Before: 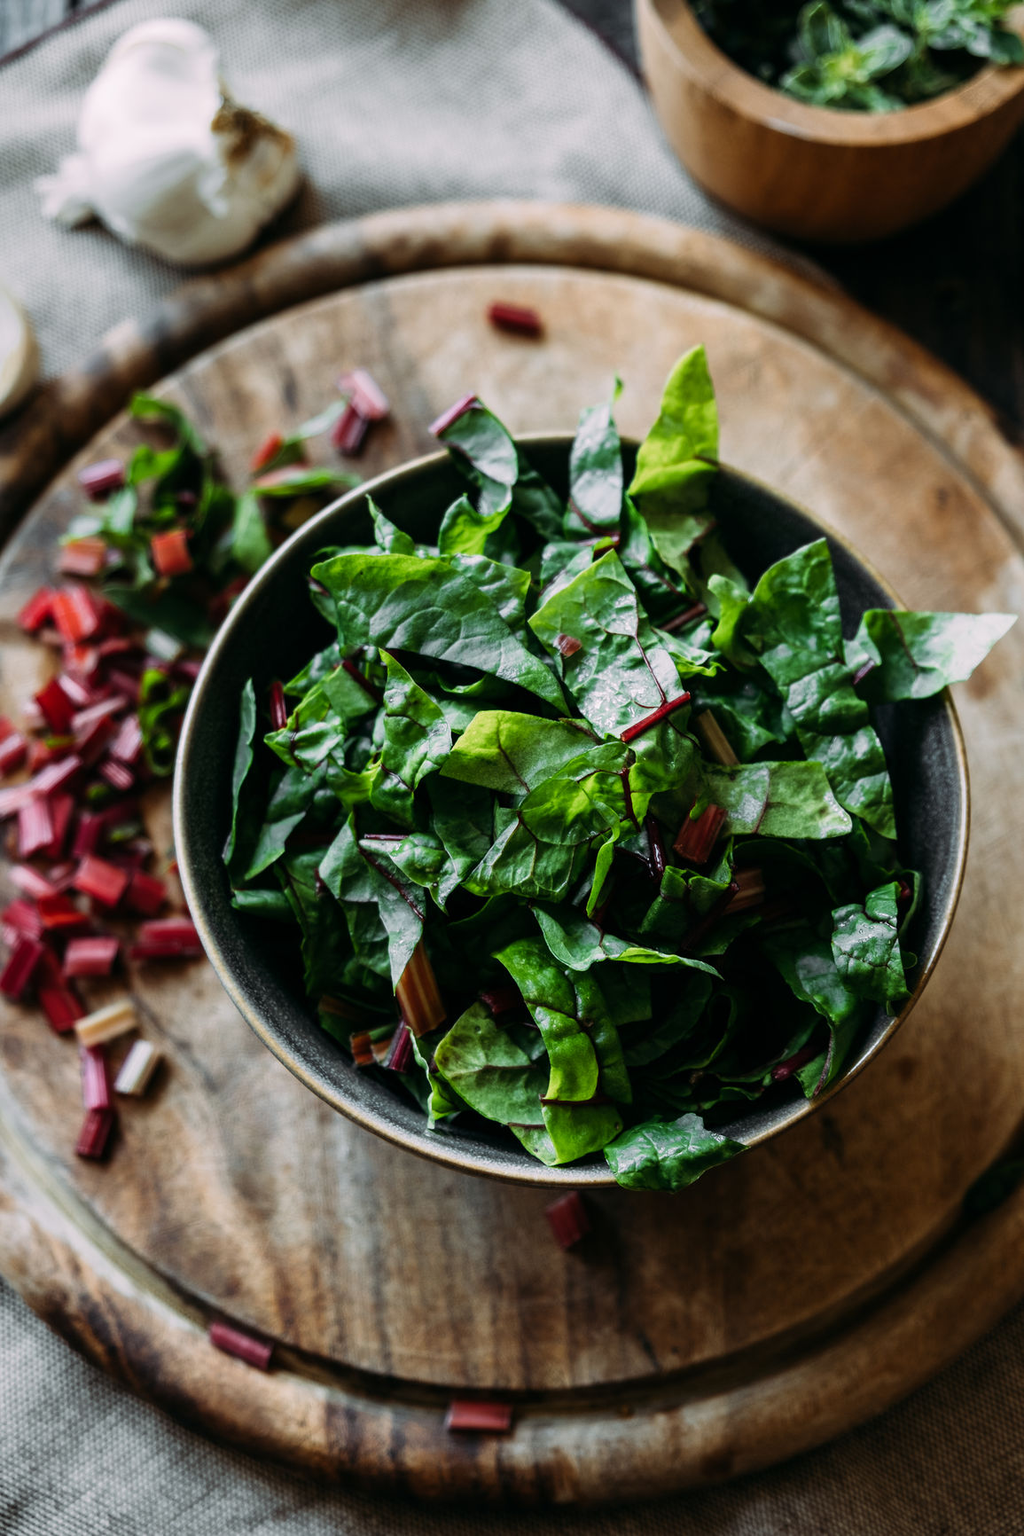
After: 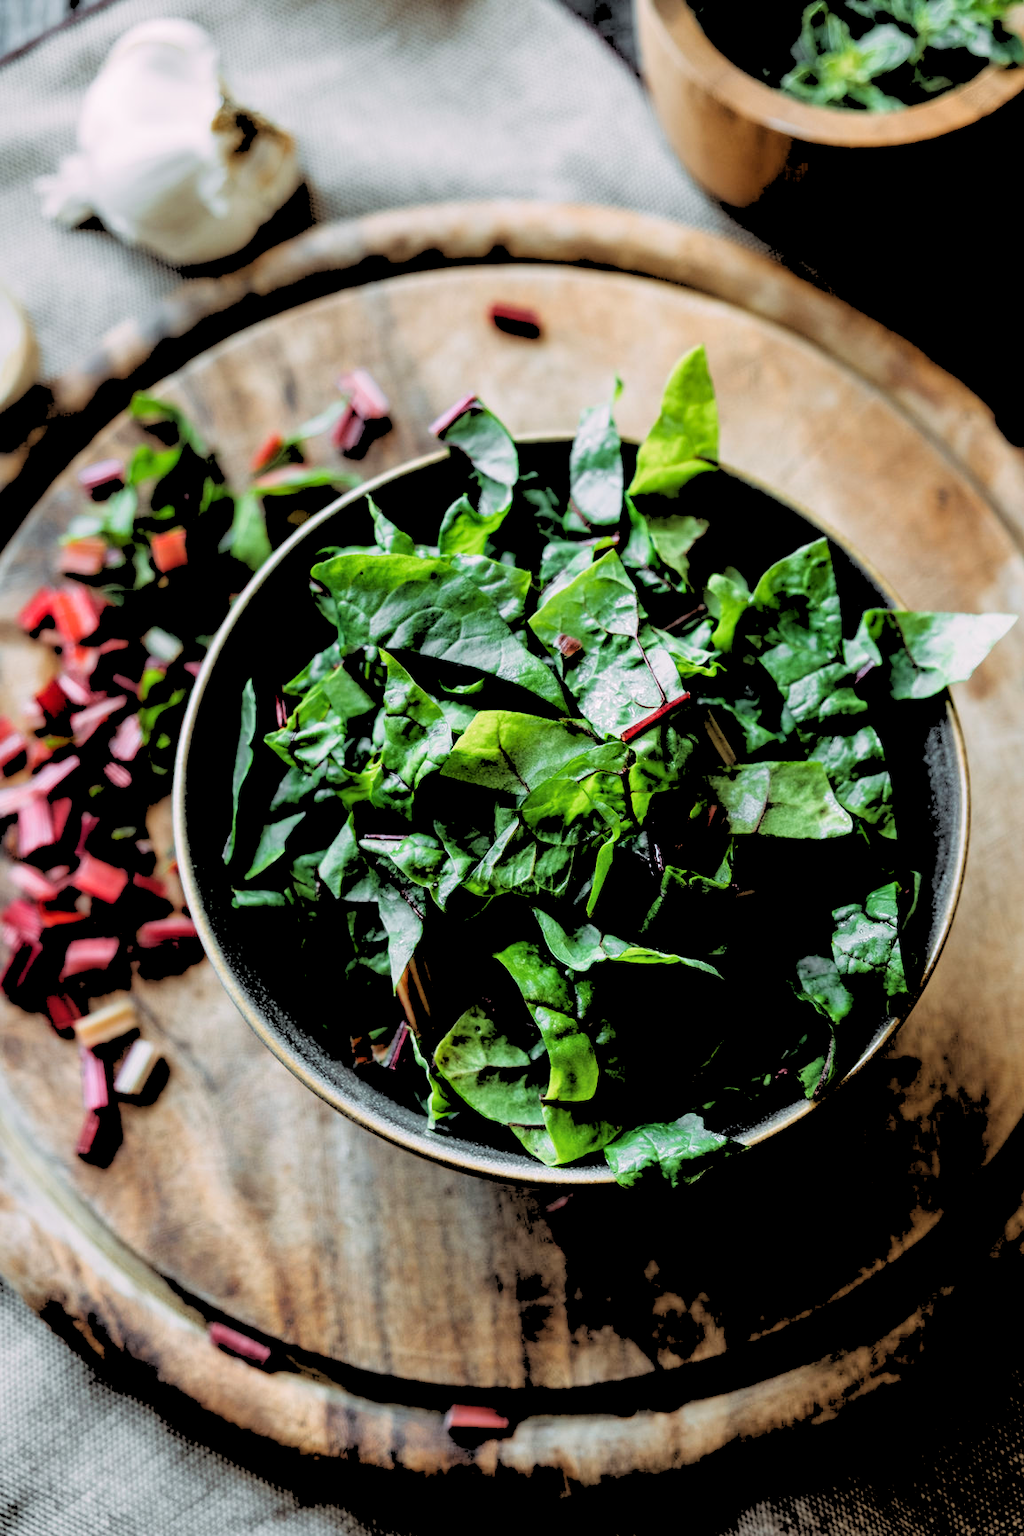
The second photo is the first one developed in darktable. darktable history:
rgb levels: levels [[0.027, 0.429, 0.996], [0, 0.5, 1], [0, 0.5, 1]]
shadows and highlights: radius 125.46, shadows 30.51, highlights -30.51, low approximation 0.01, soften with gaussian
